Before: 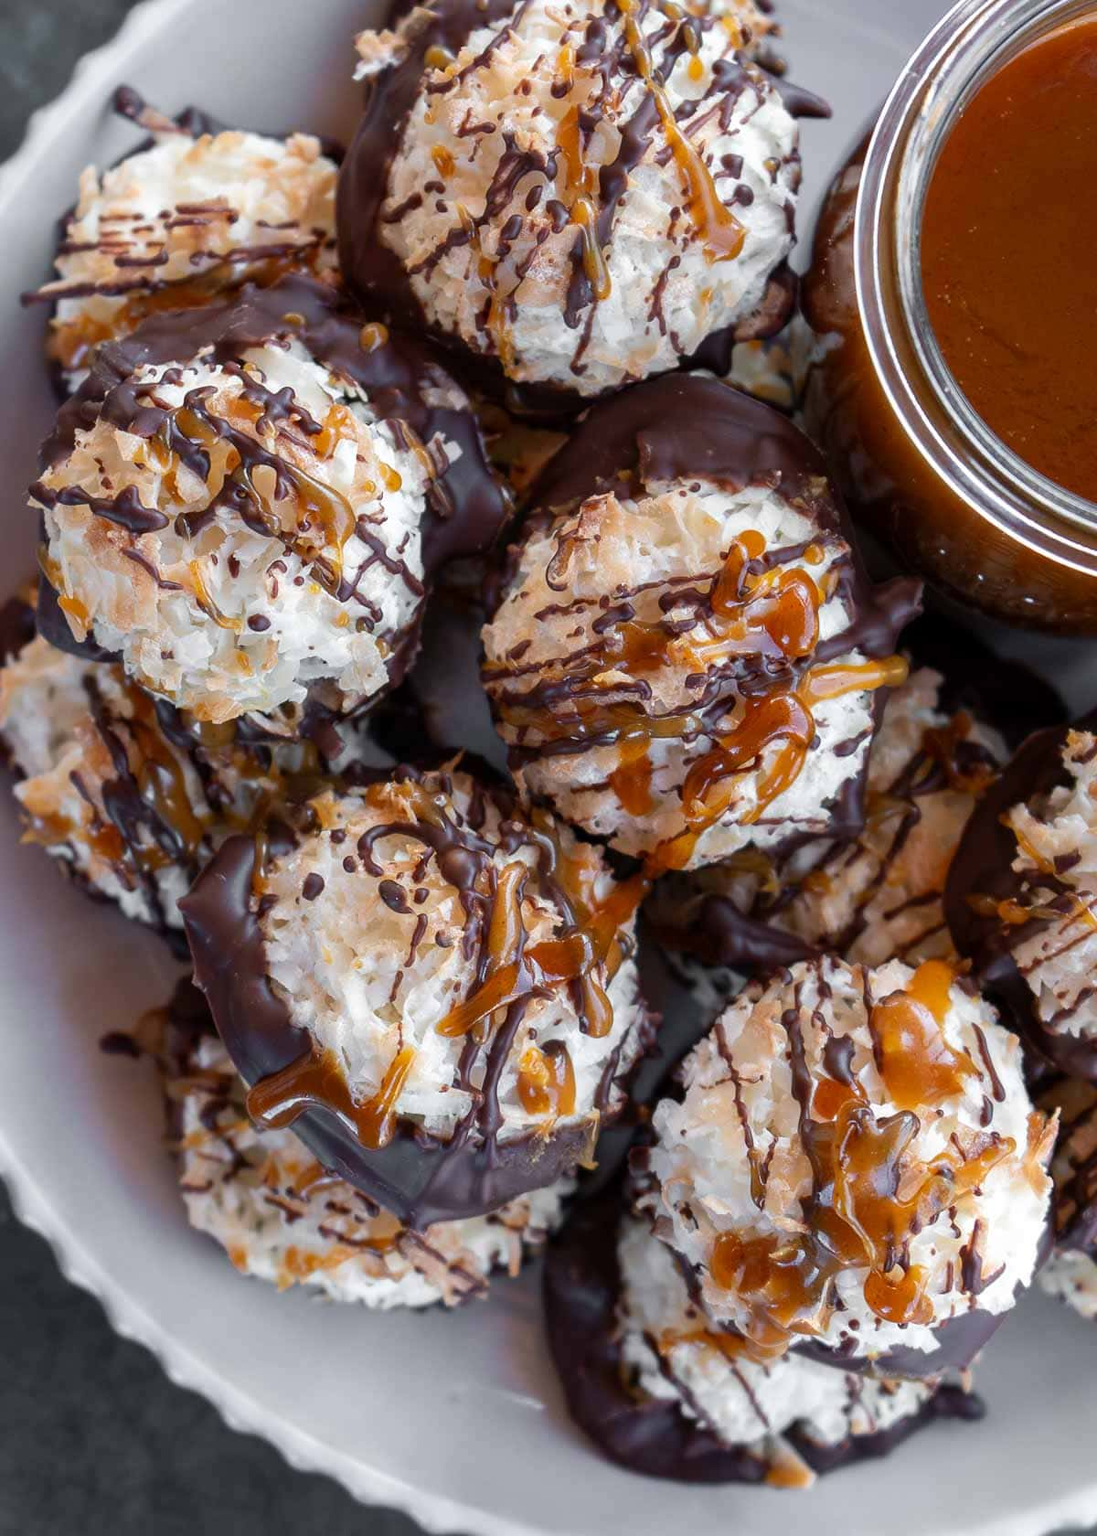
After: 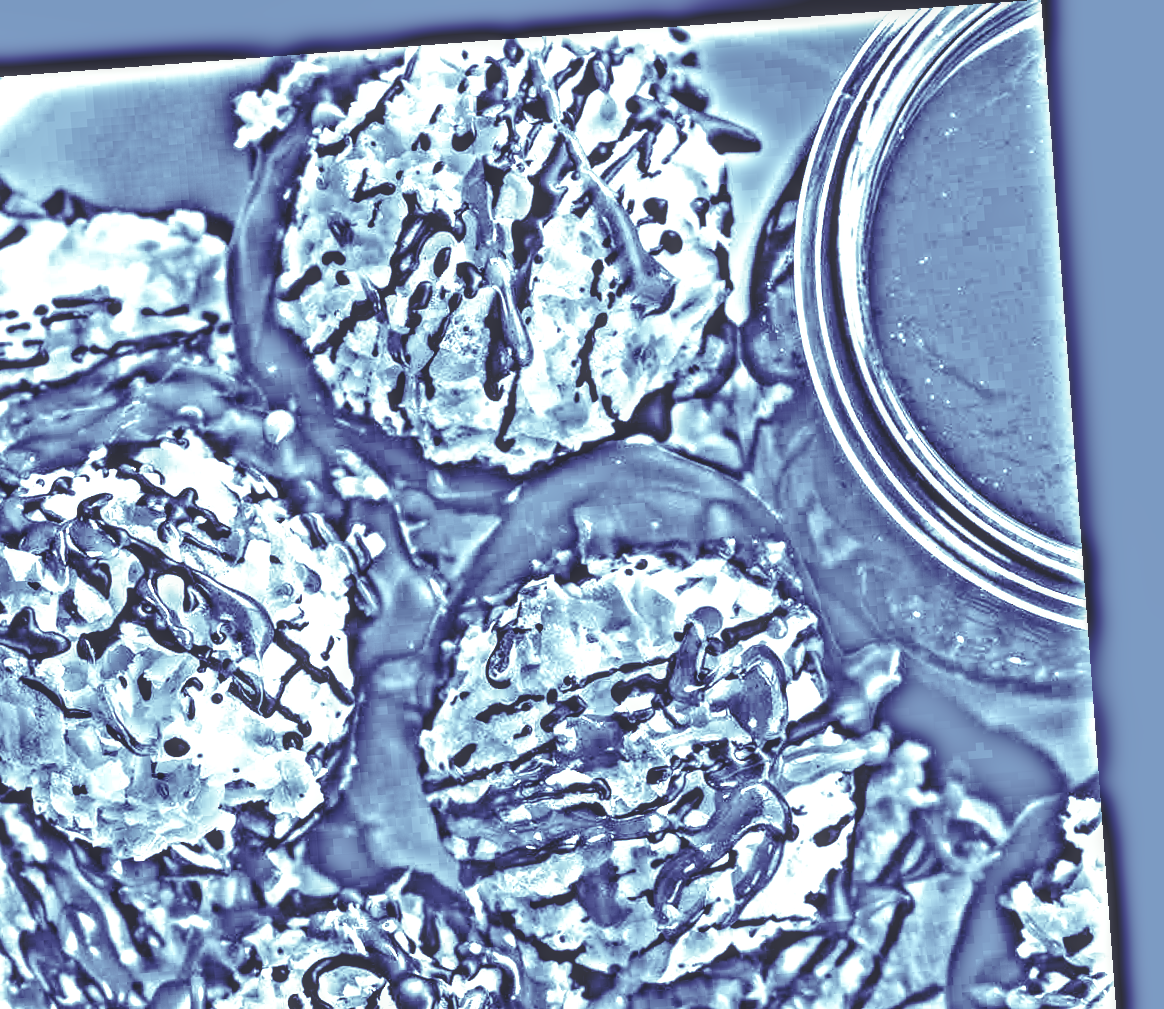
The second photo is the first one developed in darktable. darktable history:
exposure: exposure 1.223 EV, compensate highlight preservation false
rgb curve: curves: ch0 [(0, 0.186) (0.314, 0.284) (0.576, 0.466) (0.805, 0.691) (0.936, 0.886)]; ch1 [(0, 0.186) (0.314, 0.284) (0.581, 0.534) (0.771, 0.746) (0.936, 0.958)]; ch2 [(0, 0.216) (0.275, 0.39) (1, 1)], mode RGB, independent channels, compensate middle gray true, preserve colors none
crop and rotate: left 11.812%, bottom 42.776%
highpass: sharpness 49.79%, contrast boost 49.79%
base curve: curves: ch0 [(0, 0) (0.032, 0.037) (0.105, 0.228) (0.435, 0.76) (0.856, 0.983) (1, 1)], preserve colors none
rotate and perspective: rotation -4.25°, automatic cropping off
local contrast: highlights 61%, detail 143%, midtone range 0.428
tone equalizer: -7 EV 0.18 EV, -6 EV 0.12 EV, -5 EV 0.08 EV, -4 EV 0.04 EV, -2 EV -0.02 EV, -1 EV -0.04 EV, +0 EV -0.06 EV, luminance estimator HSV value / RGB max
